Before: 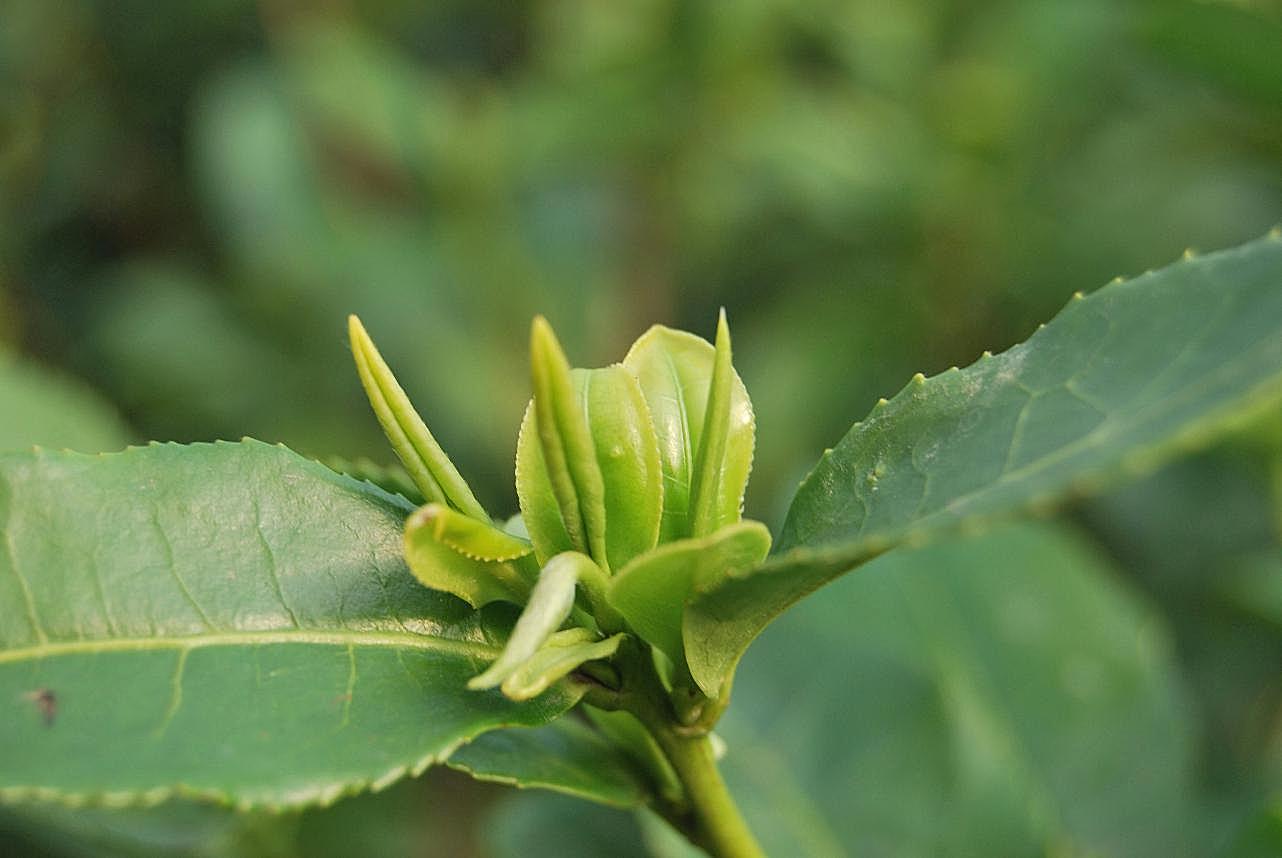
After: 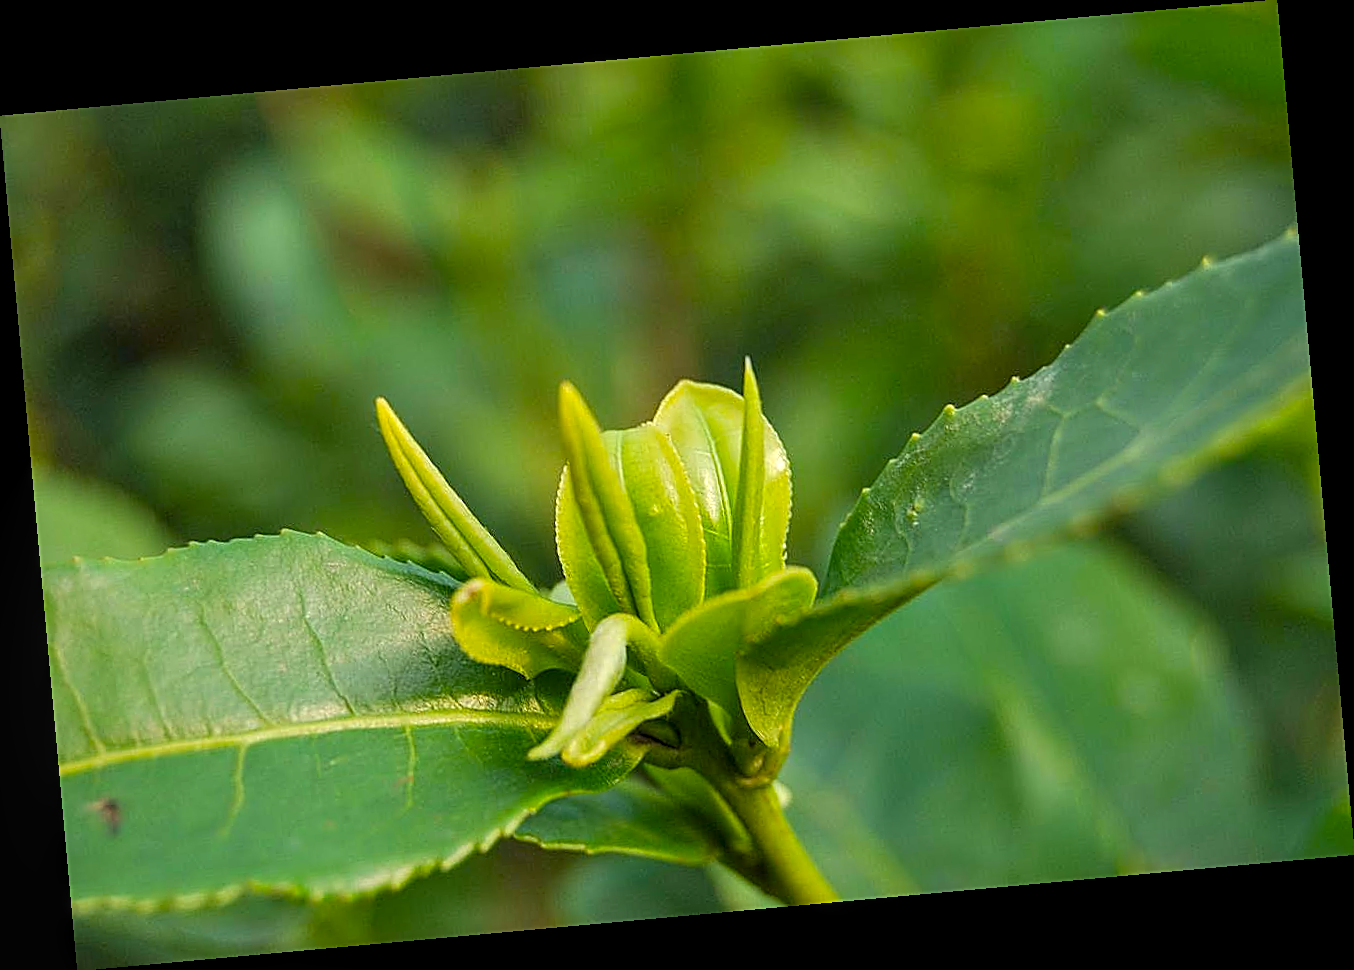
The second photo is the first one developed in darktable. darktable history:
sharpen: amount 0.6
rotate and perspective: rotation -5.2°, automatic cropping off
color balance rgb: linear chroma grading › global chroma 33.4%
local contrast: on, module defaults
